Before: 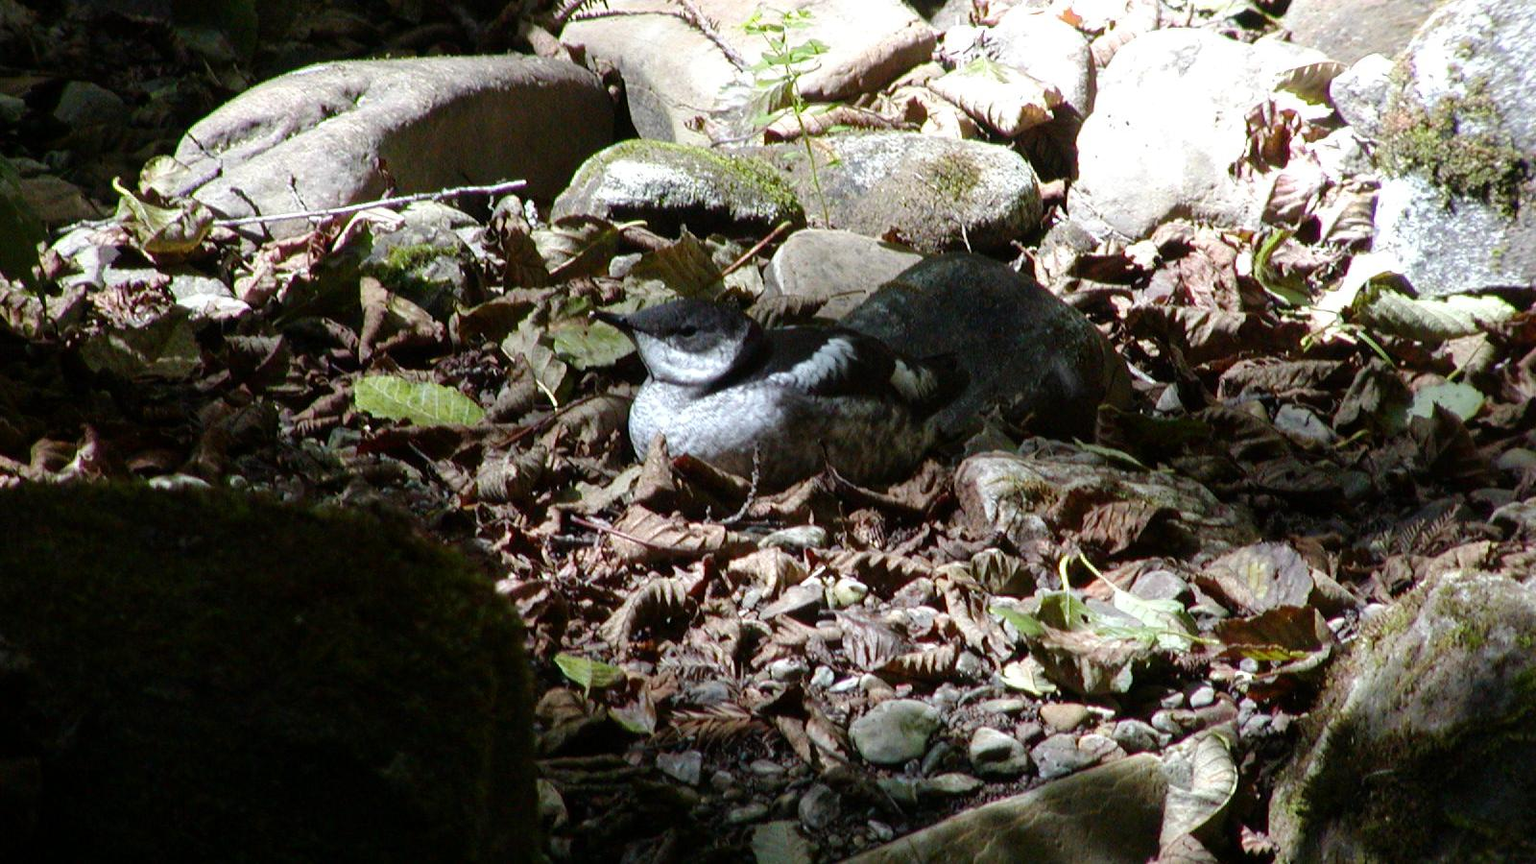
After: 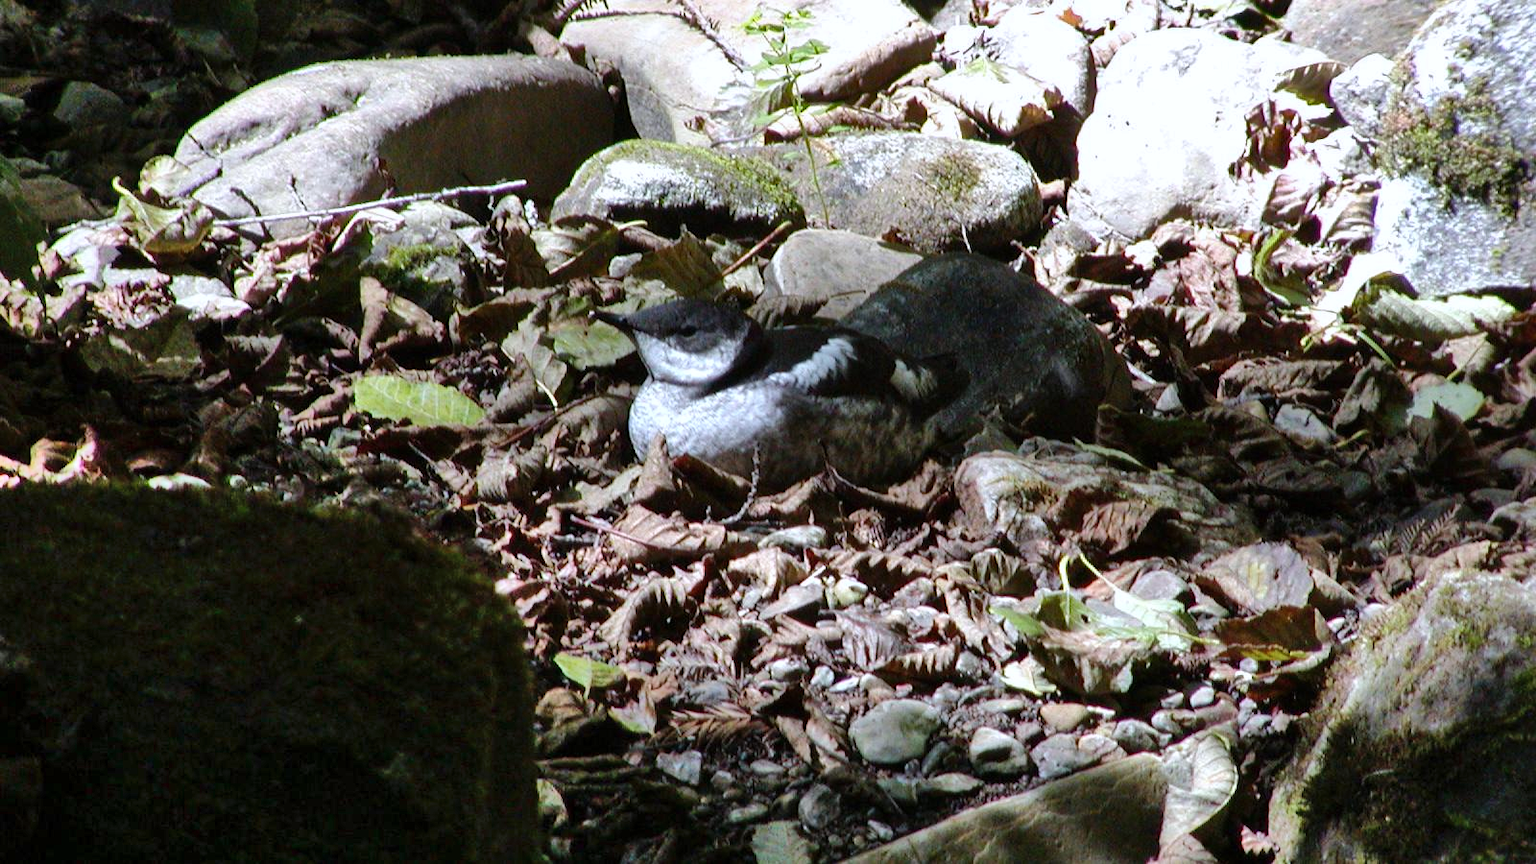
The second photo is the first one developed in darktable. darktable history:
white balance: red 0.984, blue 1.059
shadows and highlights: shadows 60, soften with gaussian
